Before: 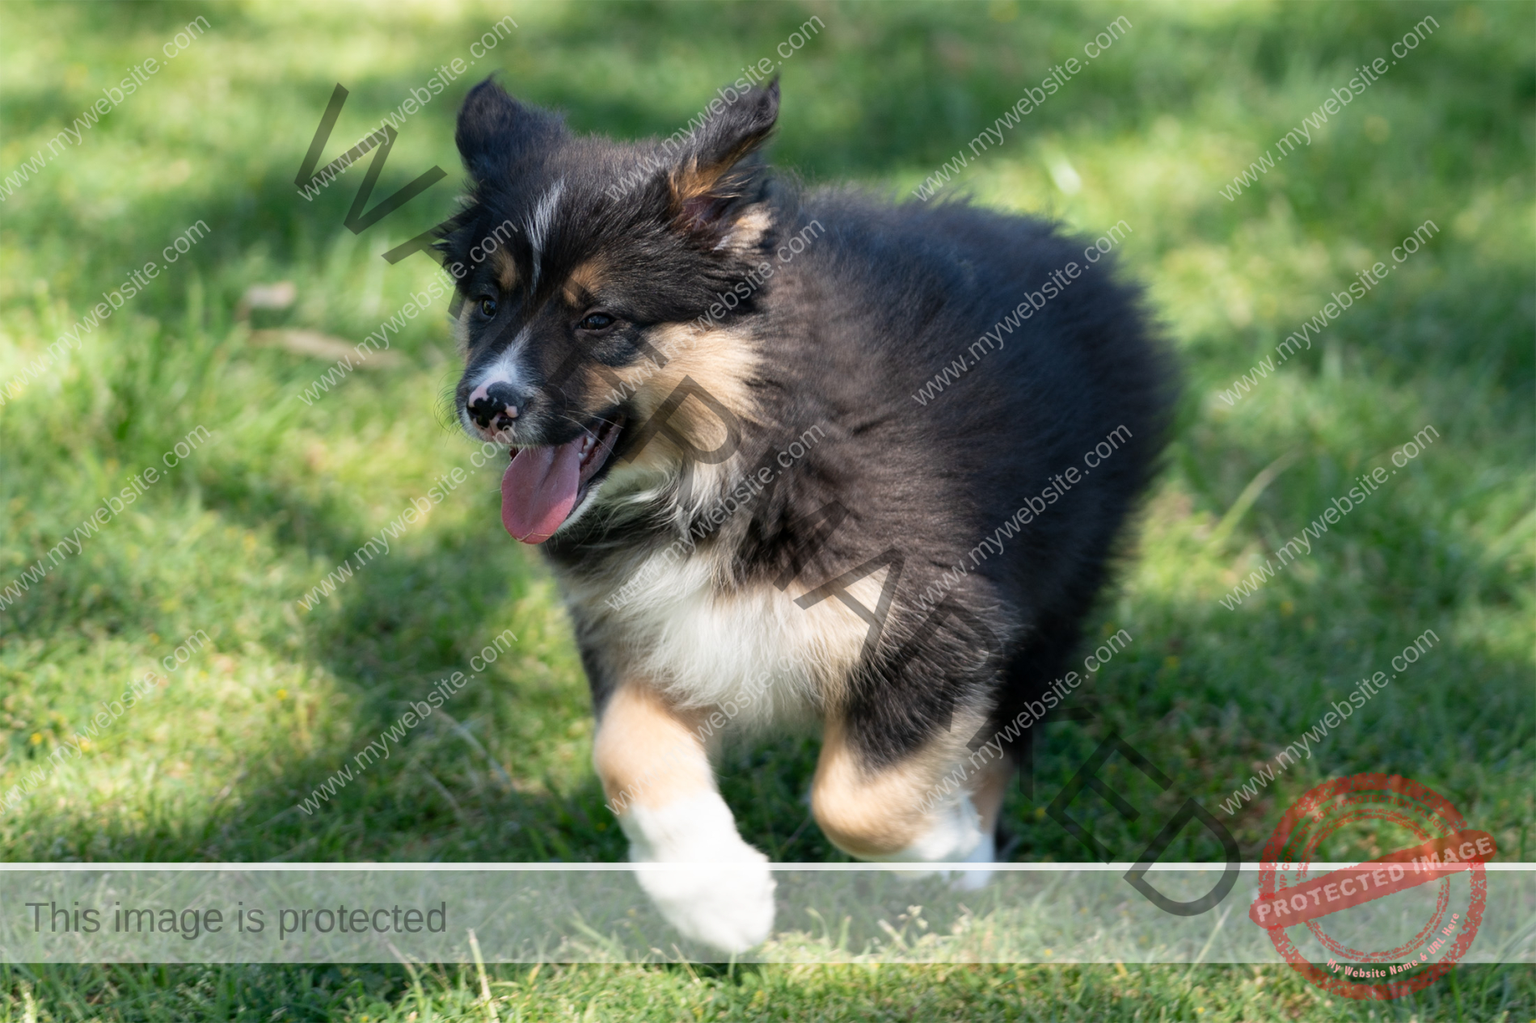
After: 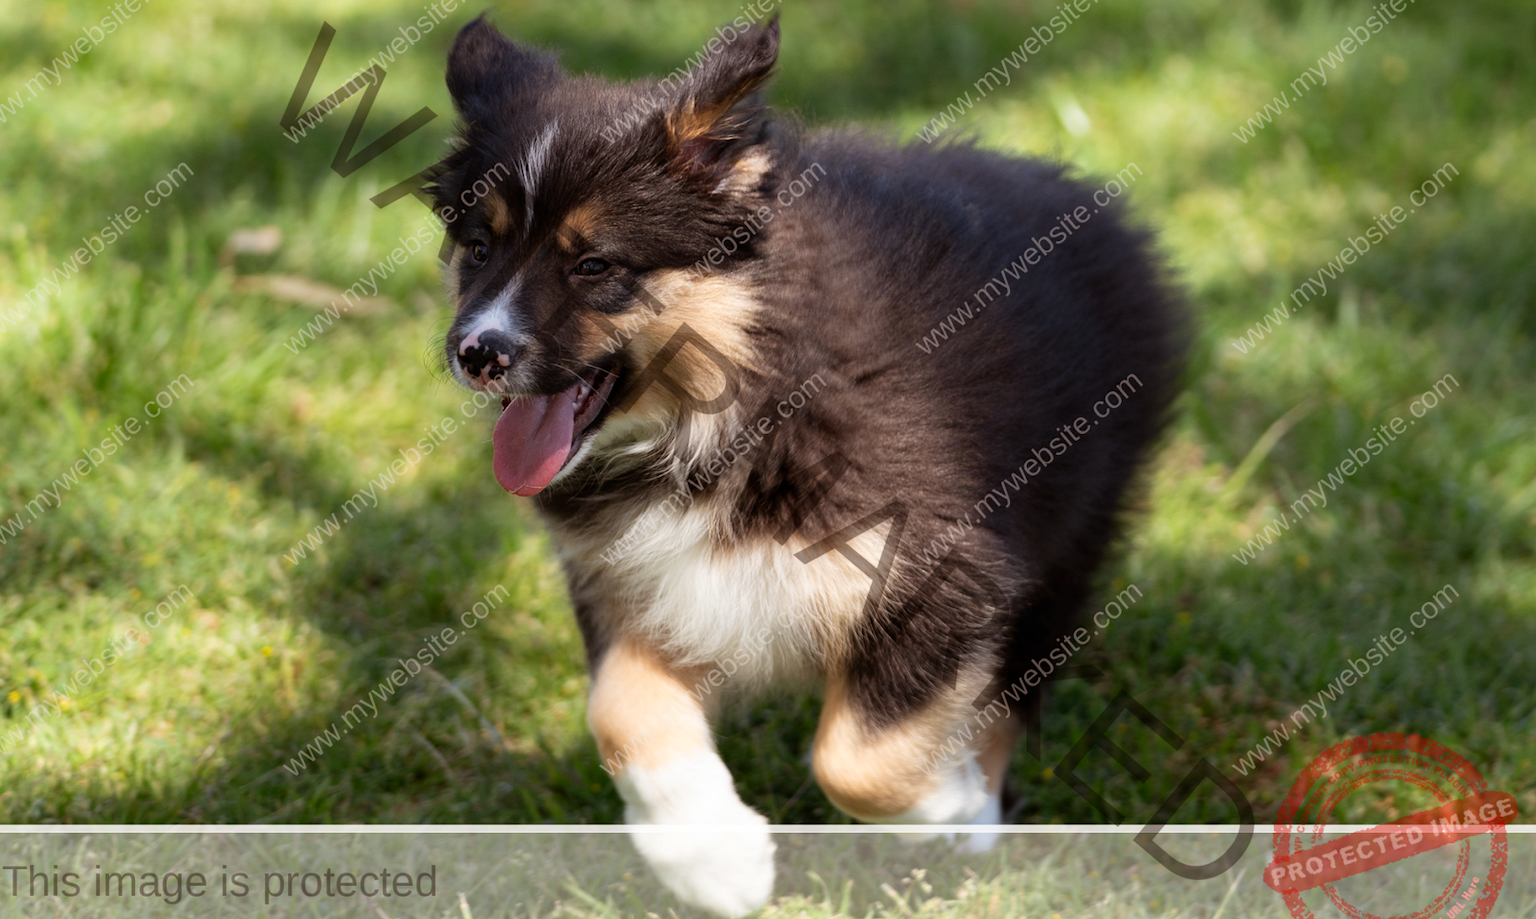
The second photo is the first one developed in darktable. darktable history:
rgb levels: mode RGB, independent channels, levels [[0, 0.5, 1], [0, 0.521, 1], [0, 0.536, 1]]
crop: left 1.507%, top 6.147%, right 1.379%, bottom 6.637%
white balance: emerald 1
